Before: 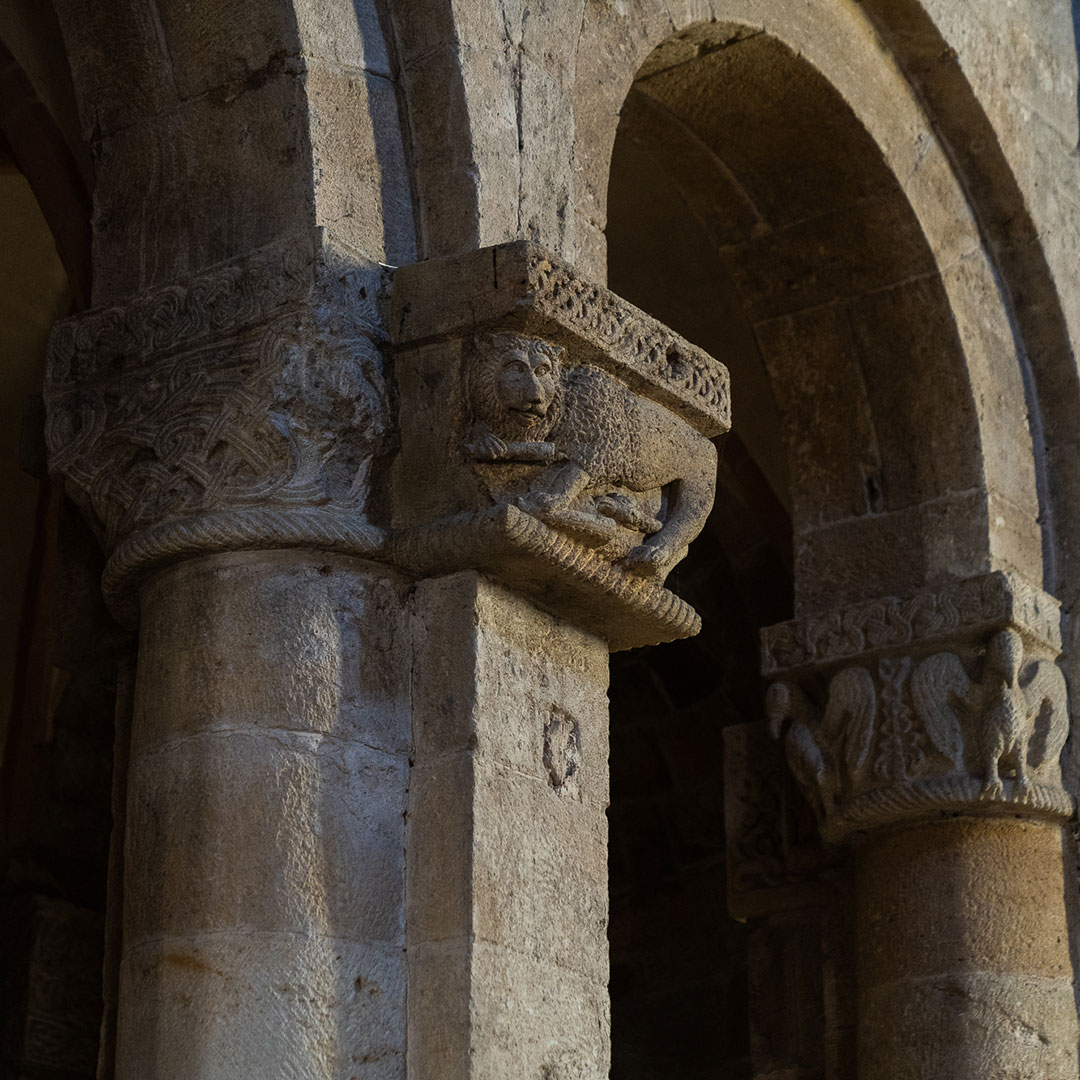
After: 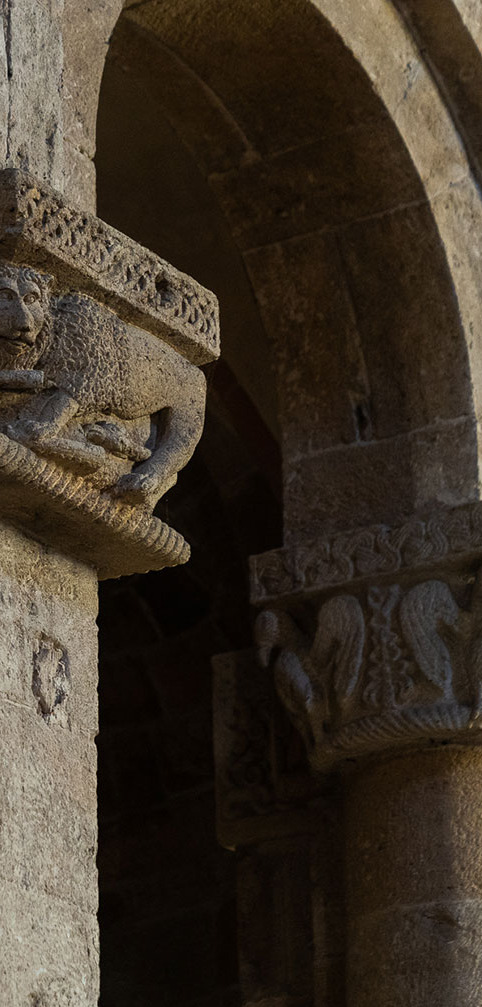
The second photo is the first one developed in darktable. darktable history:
crop: left 47.399%, top 6.688%, right 7.932%
